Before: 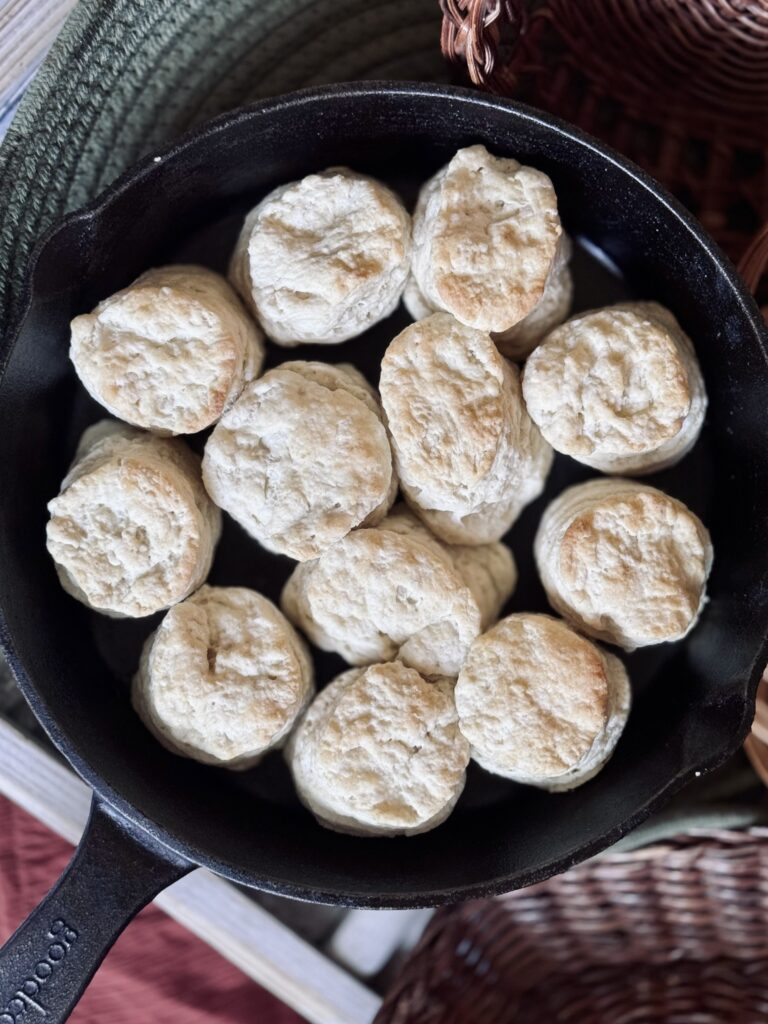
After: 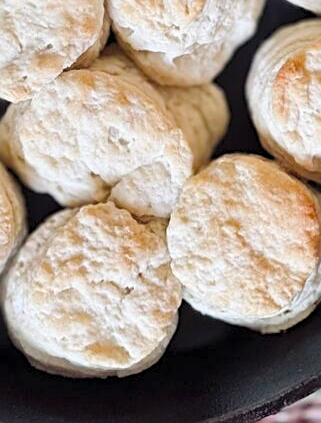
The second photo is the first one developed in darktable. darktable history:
color balance rgb: linear chroma grading › global chroma 7.821%, perceptual saturation grading › global saturation 27.587%, perceptual saturation grading › highlights -24.773%, perceptual saturation grading › shadows 24.382%
crop: left 37.585%, top 44.86%, right 20.517%, bottom 13.789%
sharpen: on, module defaults
contrast brightness saturation: brightness 0.14
